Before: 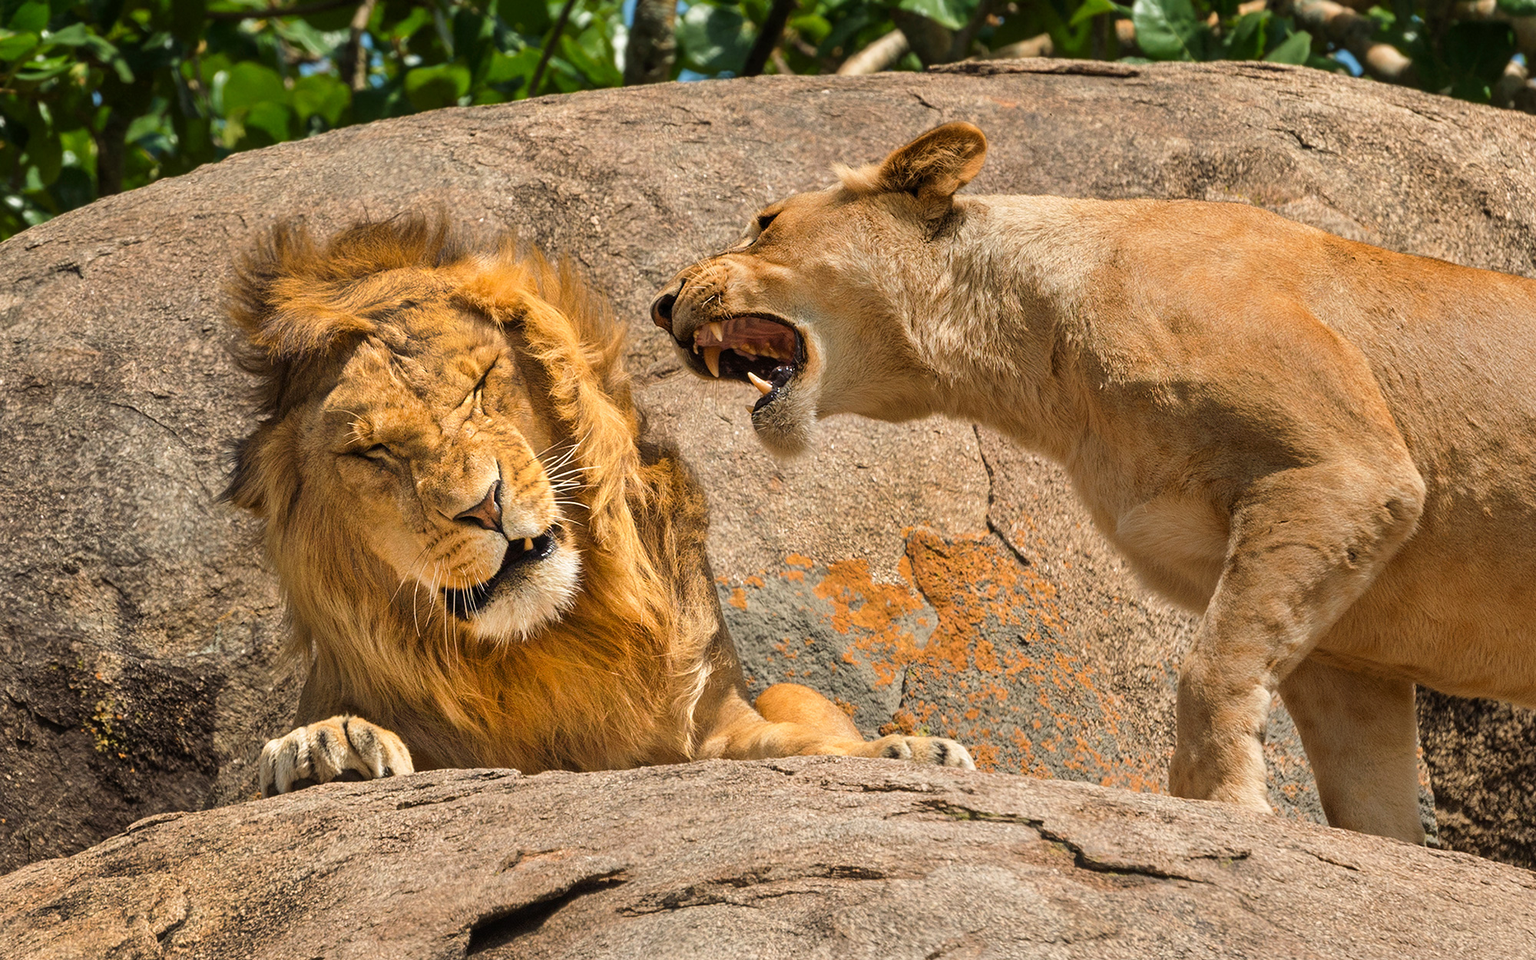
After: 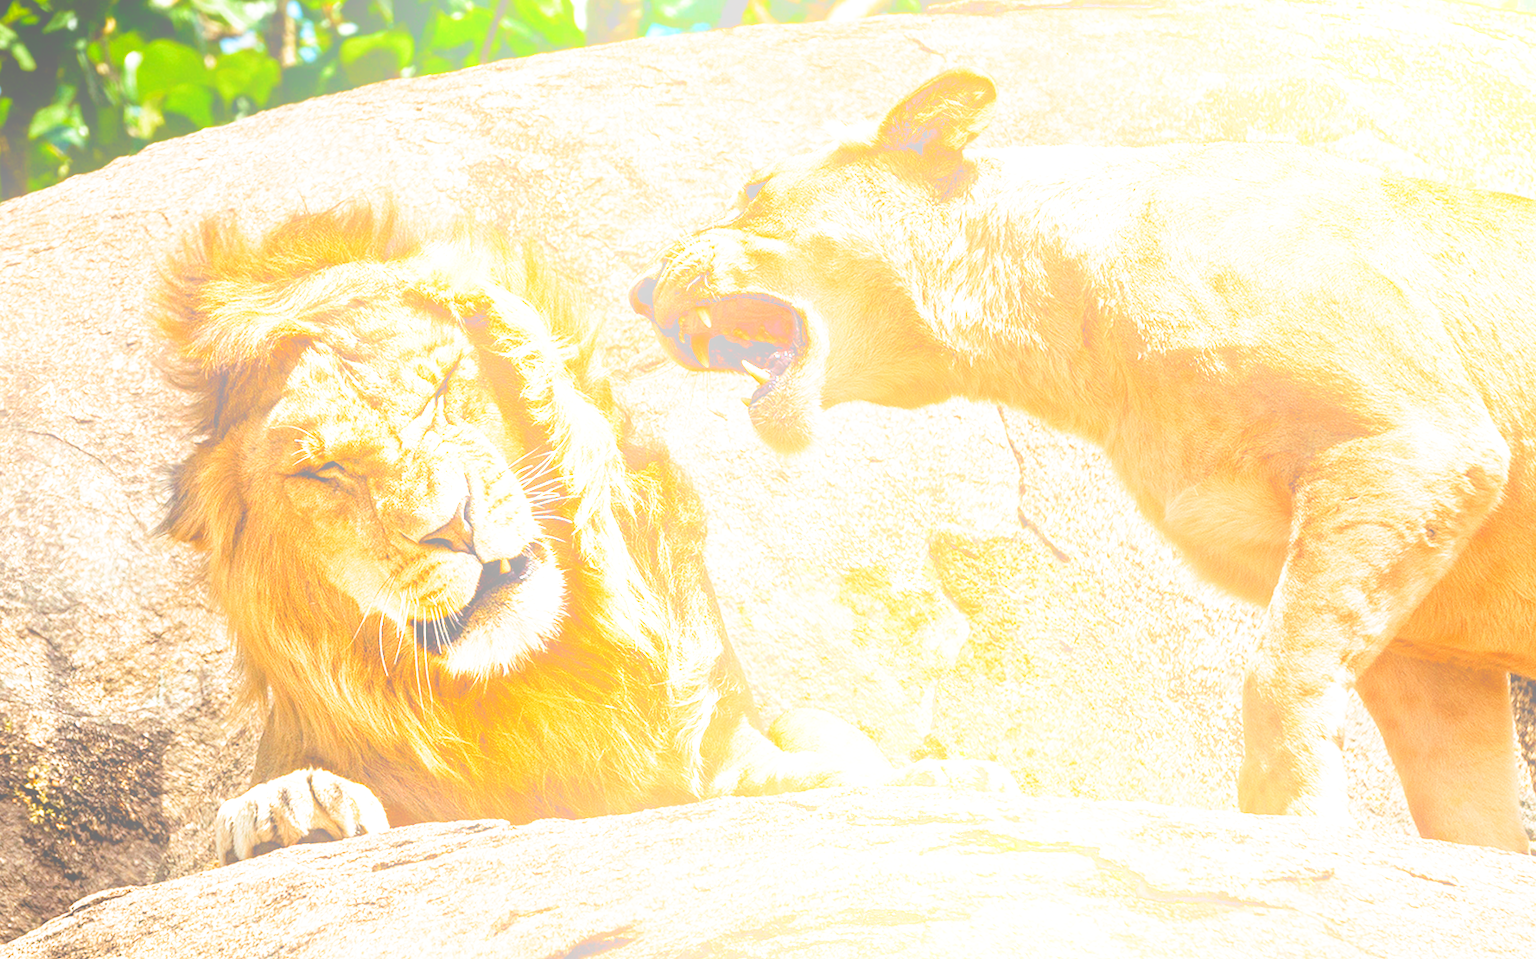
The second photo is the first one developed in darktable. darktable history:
crop and rotate: angle -1.69°
rotate and perspective: rotation -4.57°, crop left 0.054, crop right 0.944, crop top 0.087, crop bottom 0.914
white balance: red 0.986, blue 1.01
filmic rgb: middle gray luminance 10%, black relative exposure -8.61 EV, white relative exposure 3.3 EV, threshold 6 EV, target black luminance 0%, hardness 5.2, latitude 44.69%, contrast 1.302, highlights saturation mix 5%, shadows ↔ highlights balance 24.64%, add noise in highlights 0, preserve chrominance no, color science v3 (2019), use custom middle-gray values true, iterations of high-quality reconstruction 0, contrast in highlights soft, enable highlight reconstruction true
bloom: size 40%
exposure: exposure 0.661 EV, compensate highlight preservation false
